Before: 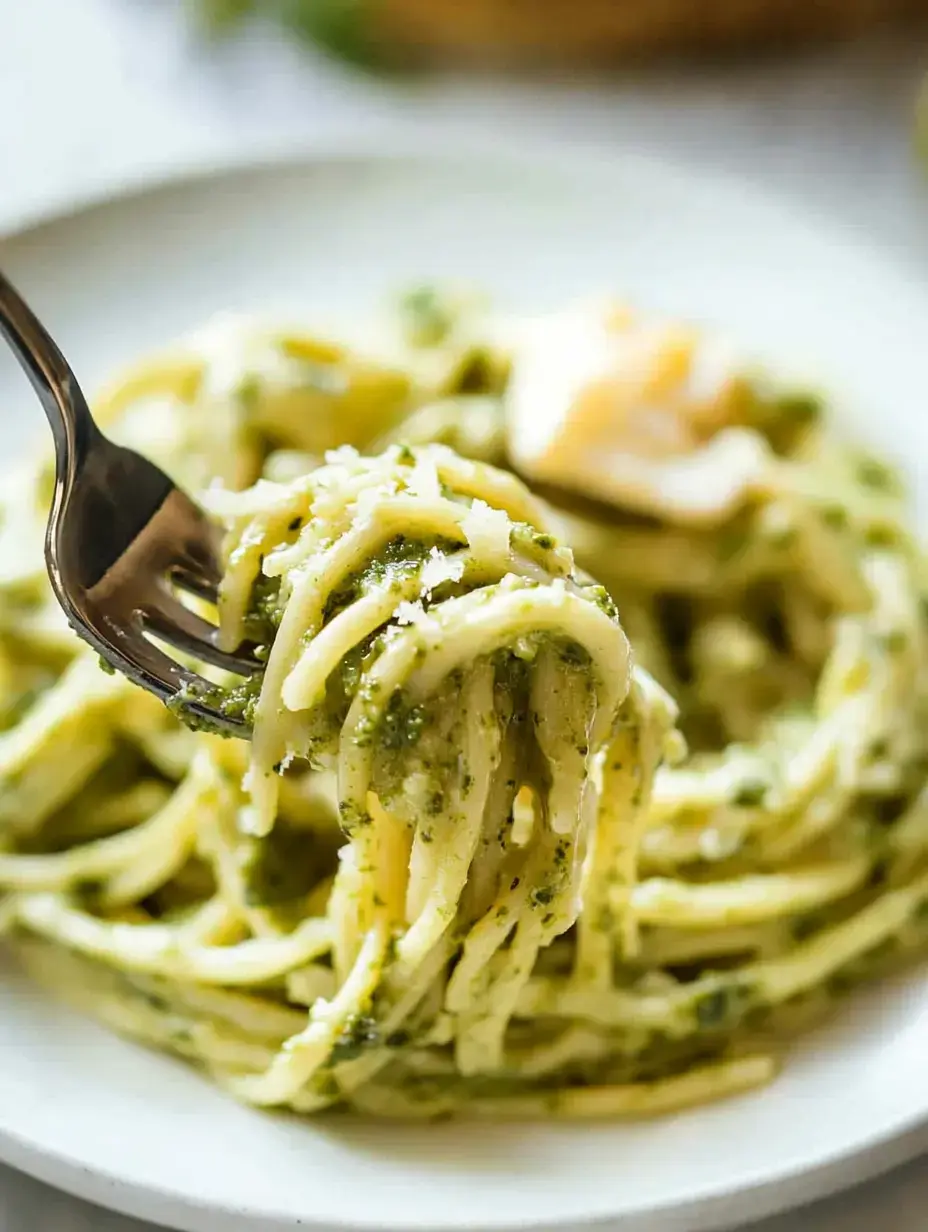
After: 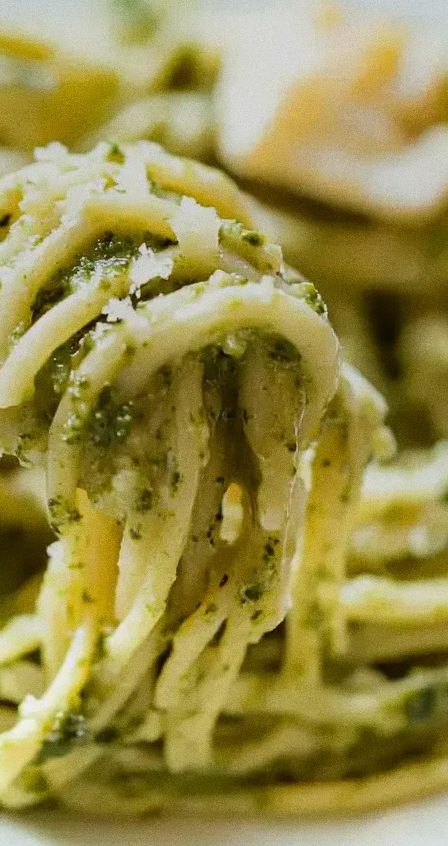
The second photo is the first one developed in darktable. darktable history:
crop: left 31.379%, top 24.658%, right 20.326%, bottom 6.628%
grain: coarseness 0.47 ISO
white balance: emerald 1
graduated density: rotation 5.63°, offset 76.9
